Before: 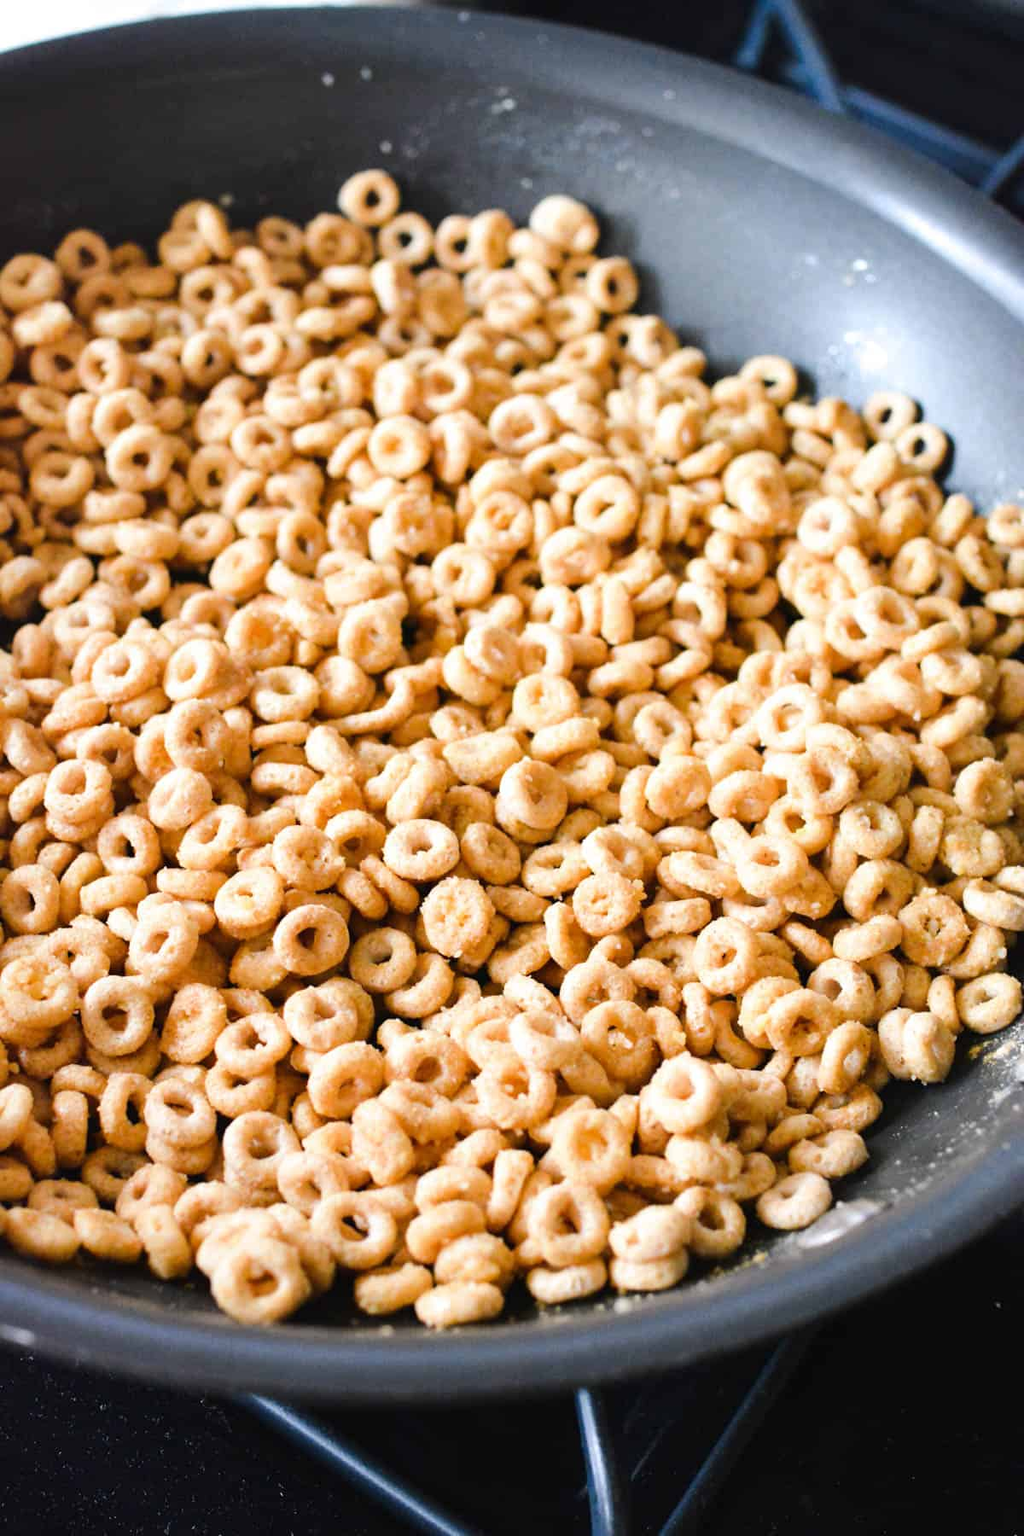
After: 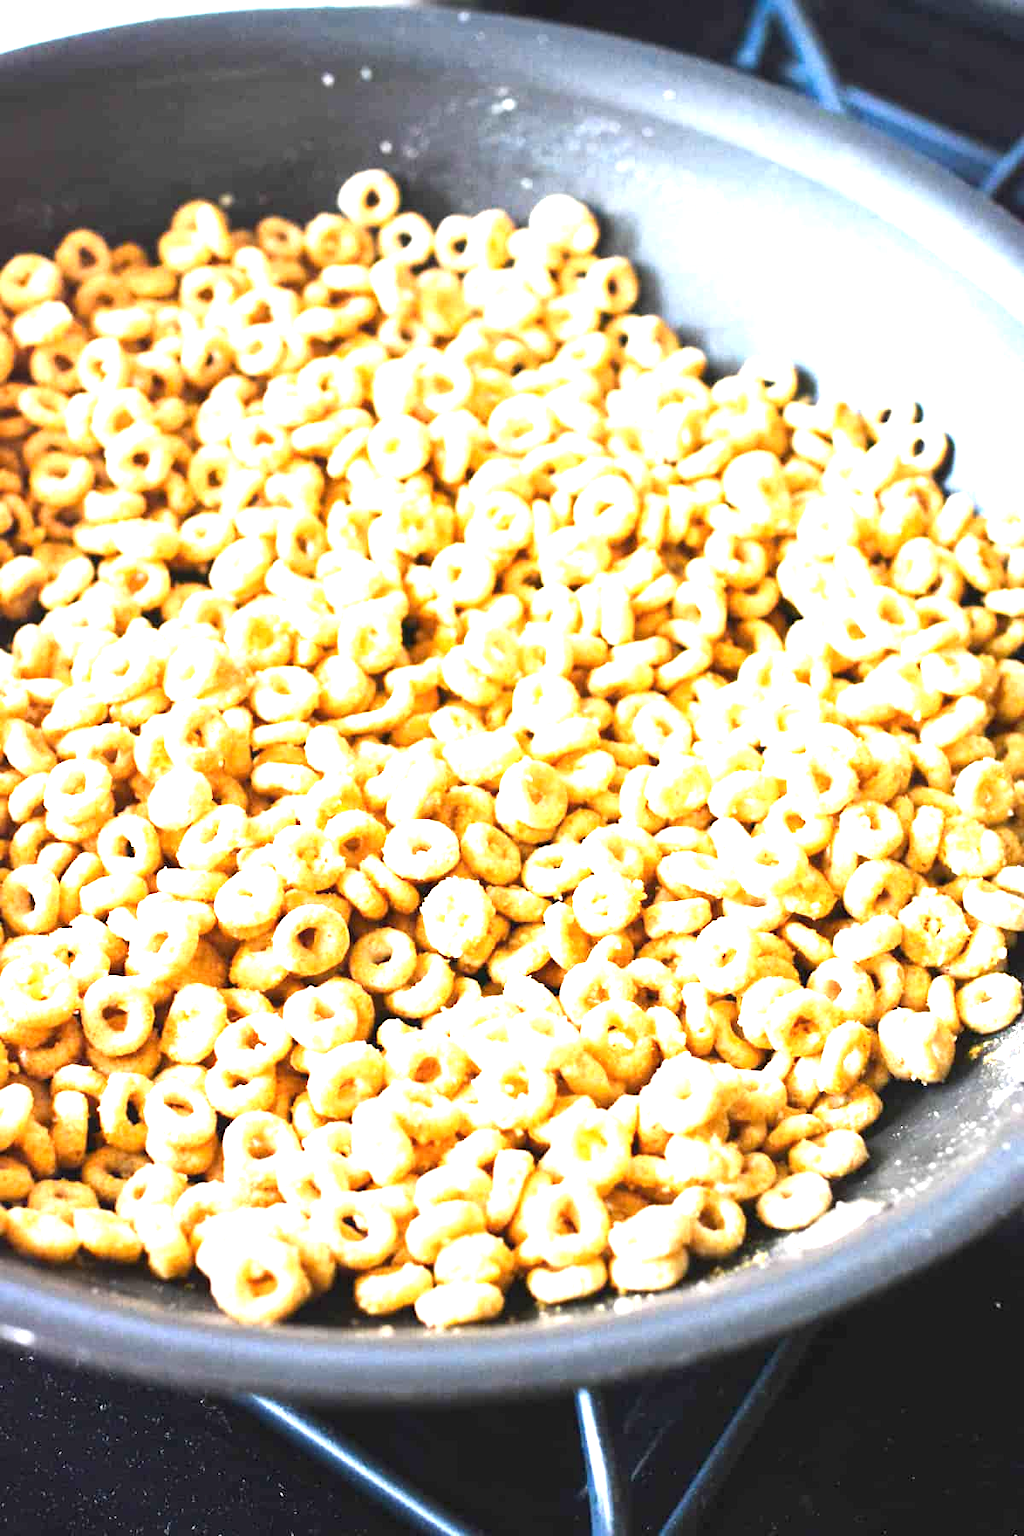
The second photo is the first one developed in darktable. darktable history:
exposure: black level correction 0, exposure 1.751 EV, compensate highlight preservation false
